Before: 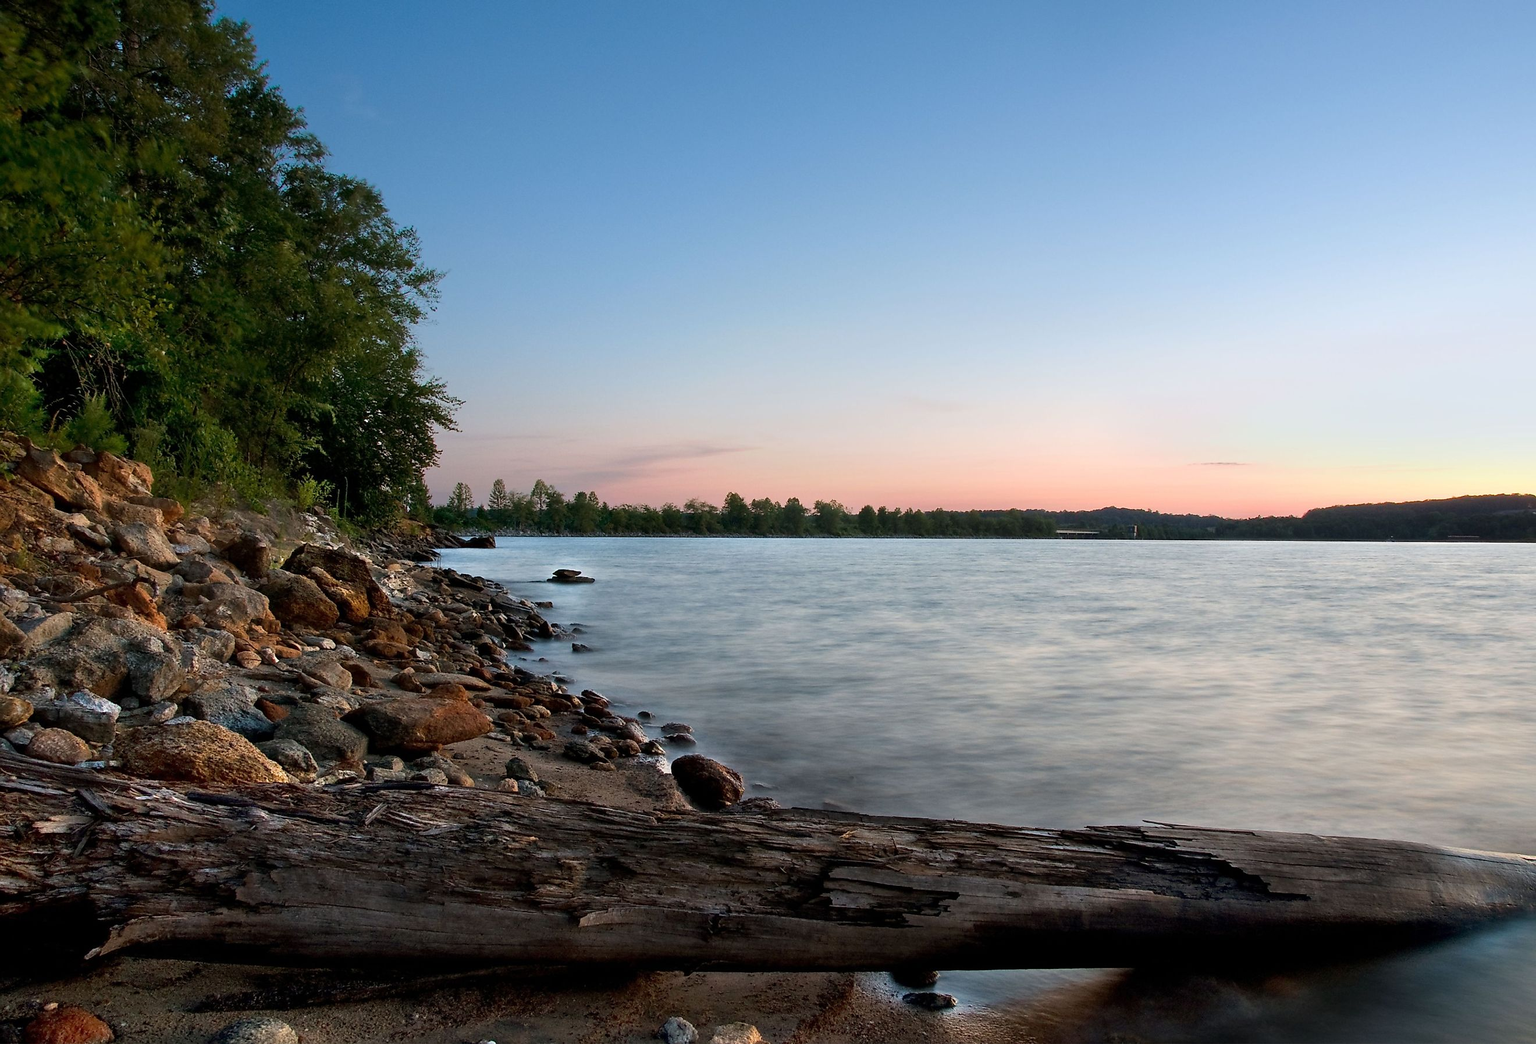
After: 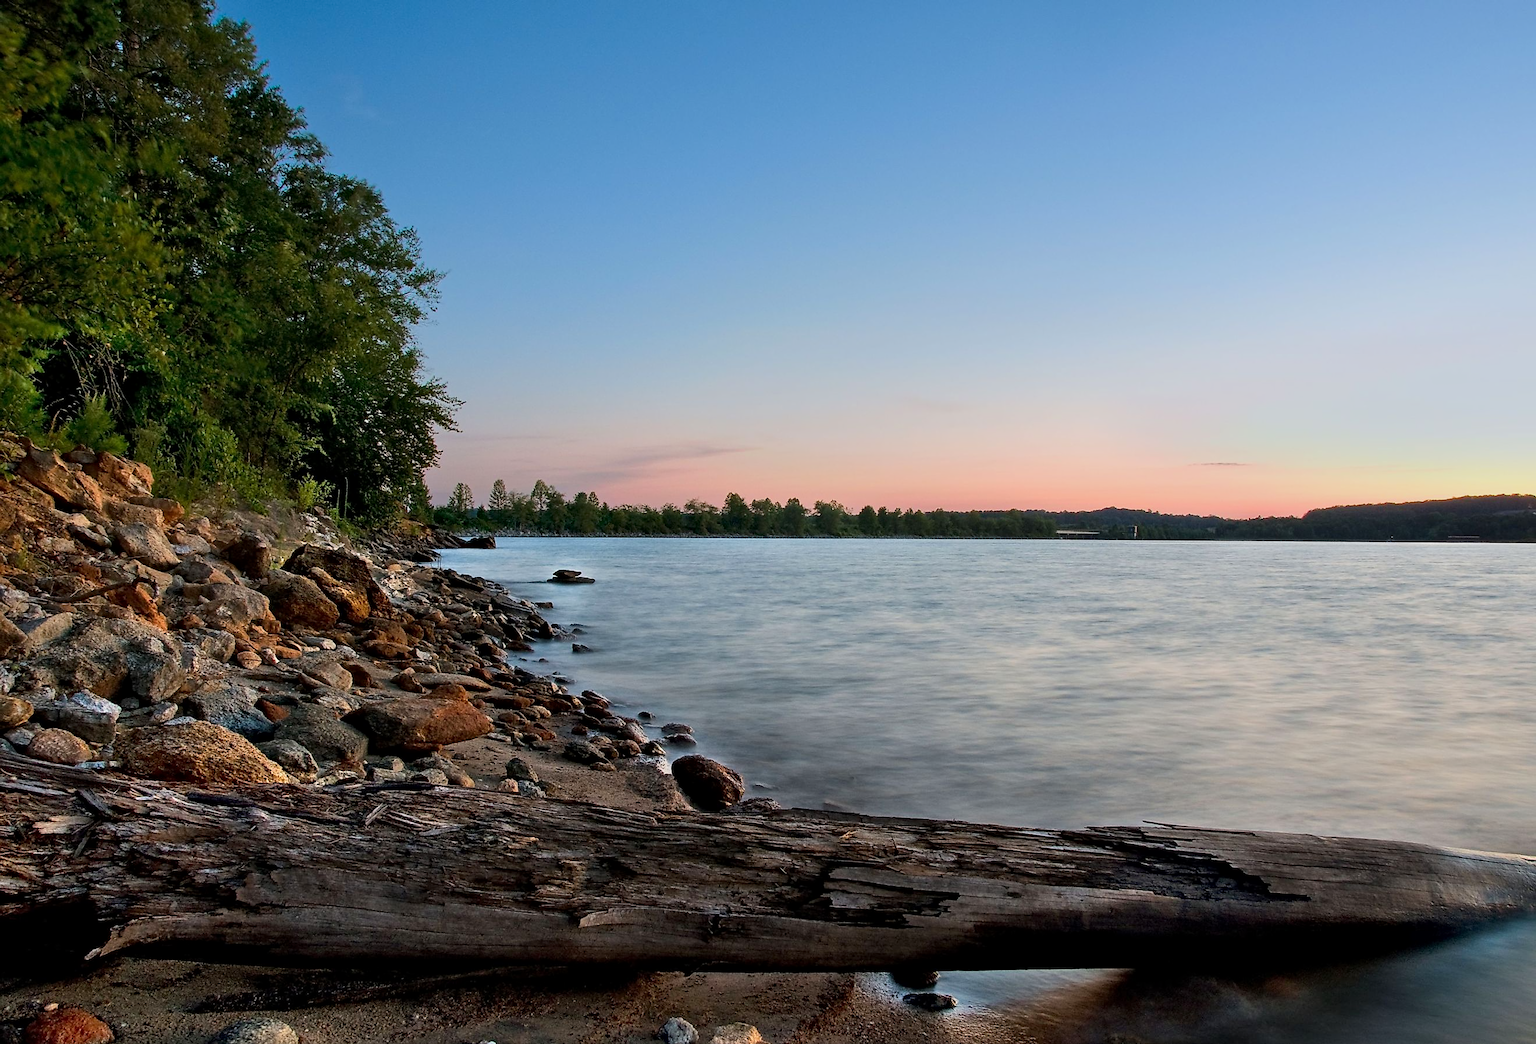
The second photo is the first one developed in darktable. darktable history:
shadows and highlights: shadows 29.23, highlights -28.93, highlights color adjustment 31.69%, low approximation 0.01, soften with gaussian
contrast brightness saturation: saturation 0.132
contrast equalizer: octaves 7, y [[0.502, 0.505, 0.512, 0.529, 0.564, 0.588], [0.5 ×6], [0.502, 0.505, 0.512, 0.529, 0.564, 0.588], [0, 0.001, 0.001, 0.004, 0.008, 0.011], [0, 0.001, 0.001, 0.004, 0.008, 0.011]]
tone equalizer: -8 EV -0.002 EV, -7 EV 0.005 EV, -6 EV -0.025 EV, -5 EV 0.01 EV, -4 EV -0.022 EV, -3 EV 0.024 EV, -2 EV -0.07 EV, -1 EV -0.271 EV, +0 EV -0.576 EV, edges refinement/feathering 500, mask exposure compensation -1.57 EV, preserve details no
